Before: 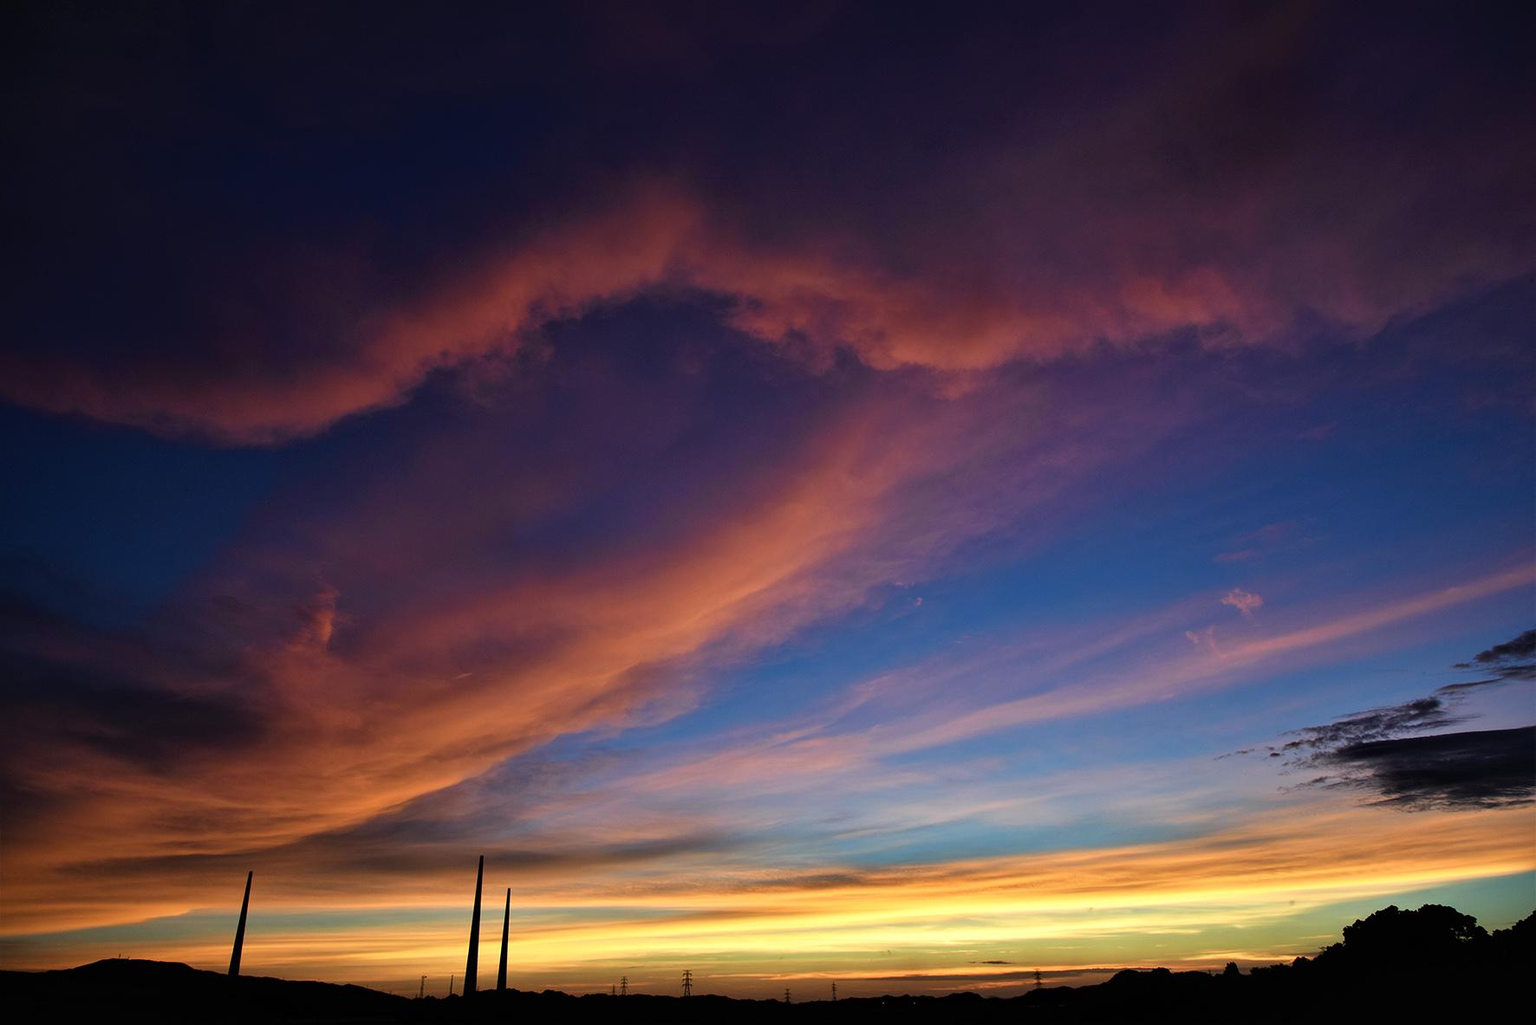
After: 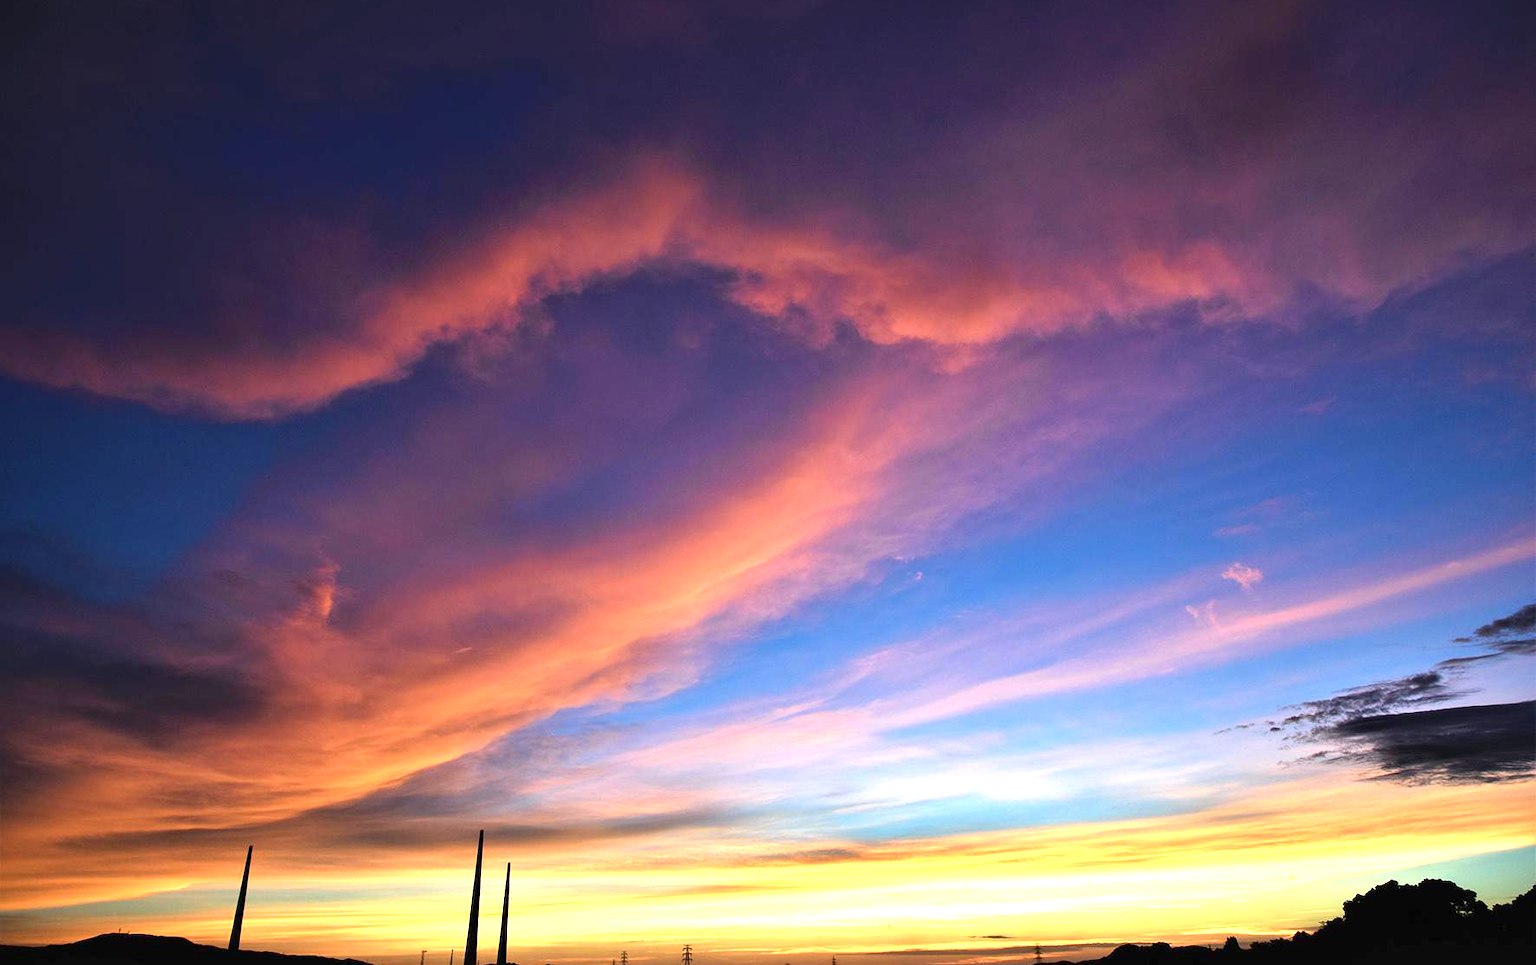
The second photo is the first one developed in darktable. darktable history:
exposure: black level correction 0, exposure 1.51 EV, compensate highlight preservation false
crop and rotate: top 2.656%, bottom 3.102%
